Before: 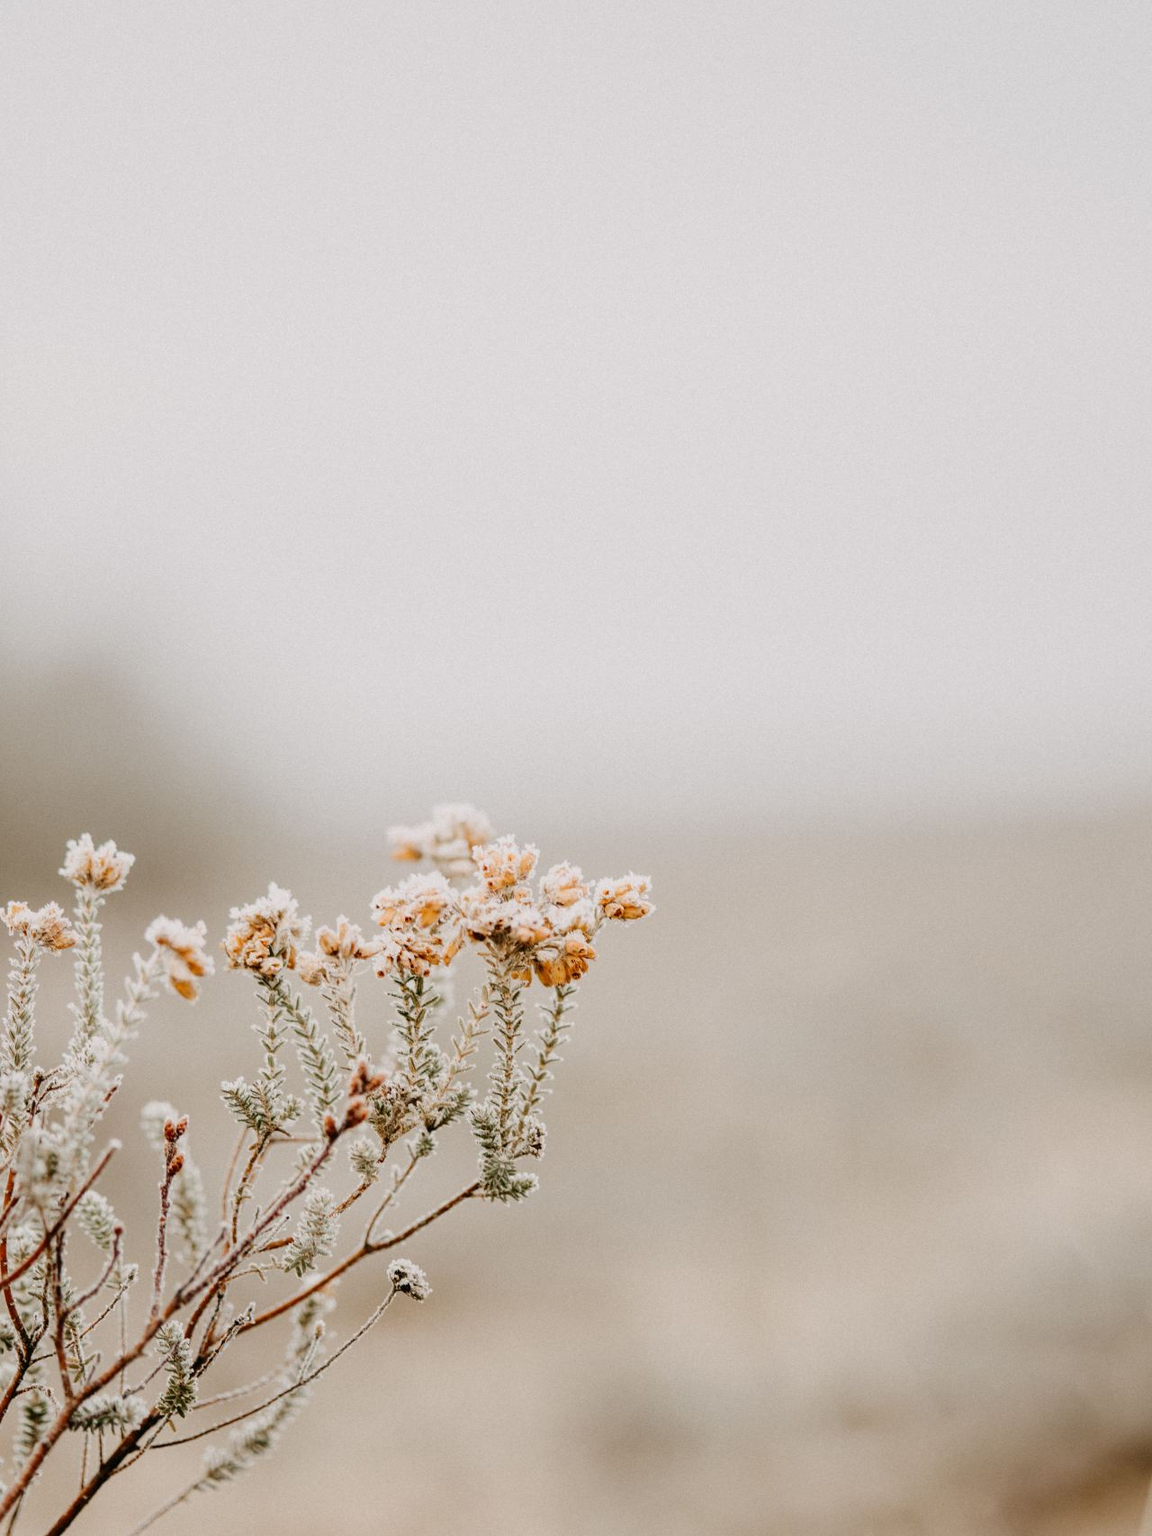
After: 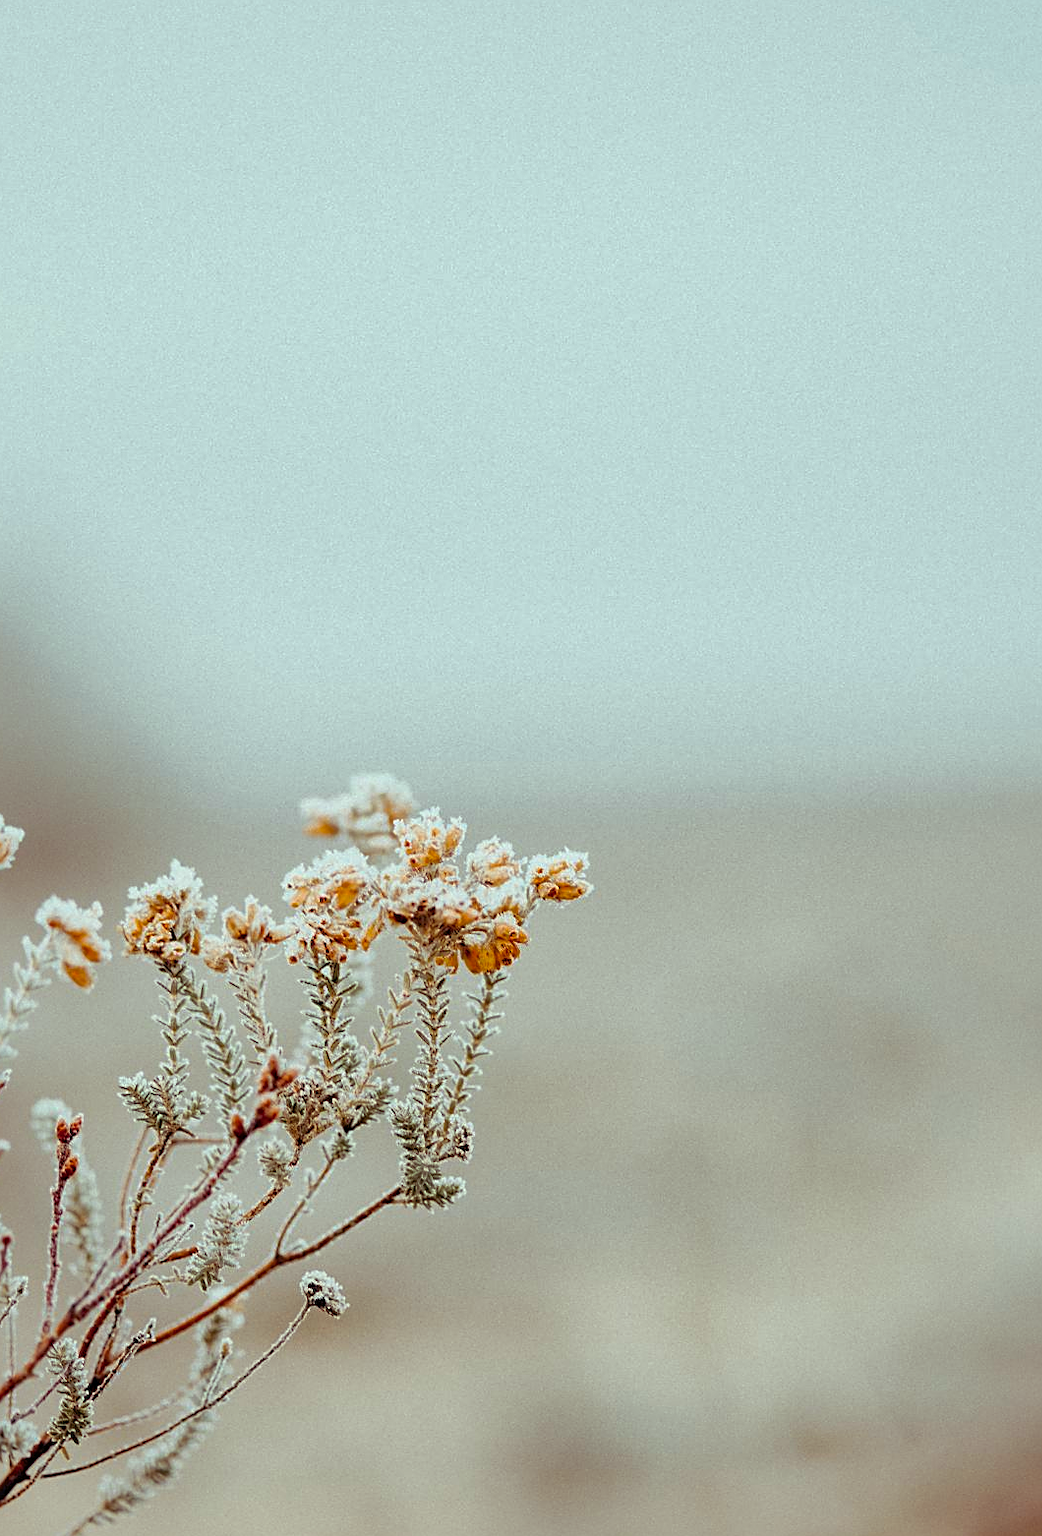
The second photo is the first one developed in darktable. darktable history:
exposure: exposure -0.072 EV, compensate highlight preservation false
shadows and highlights: on, module defaults
sharpen: on, module defaults
color zones: curves: ch0 [(0, 0.5) (0.143, 0.5) (0.286, 0.5) (0.429, 0.495) (0.571, 0.437) (0.714, 0.44) (0.857, 0.496) (1, 0.5)]
crop: left 9.807%, top 6.259%, right 7.334%, bottom 2.177%
color balance: gamma [0.9, 0.988, 0.975, 1.025], gain [1.05, 1, 1, 1]
color balance rgb: shadows lift › luminance 0.49%, shadows lift › chroma 6.83%, shadows lift › hue 300.29°, power › hue 208.98°, highlights gain › luminance 20.24%, highlights gain › chroma 2.73%, highlights gain › hue 173.85°, perceptual saturation grading › global saturation 18.05%
